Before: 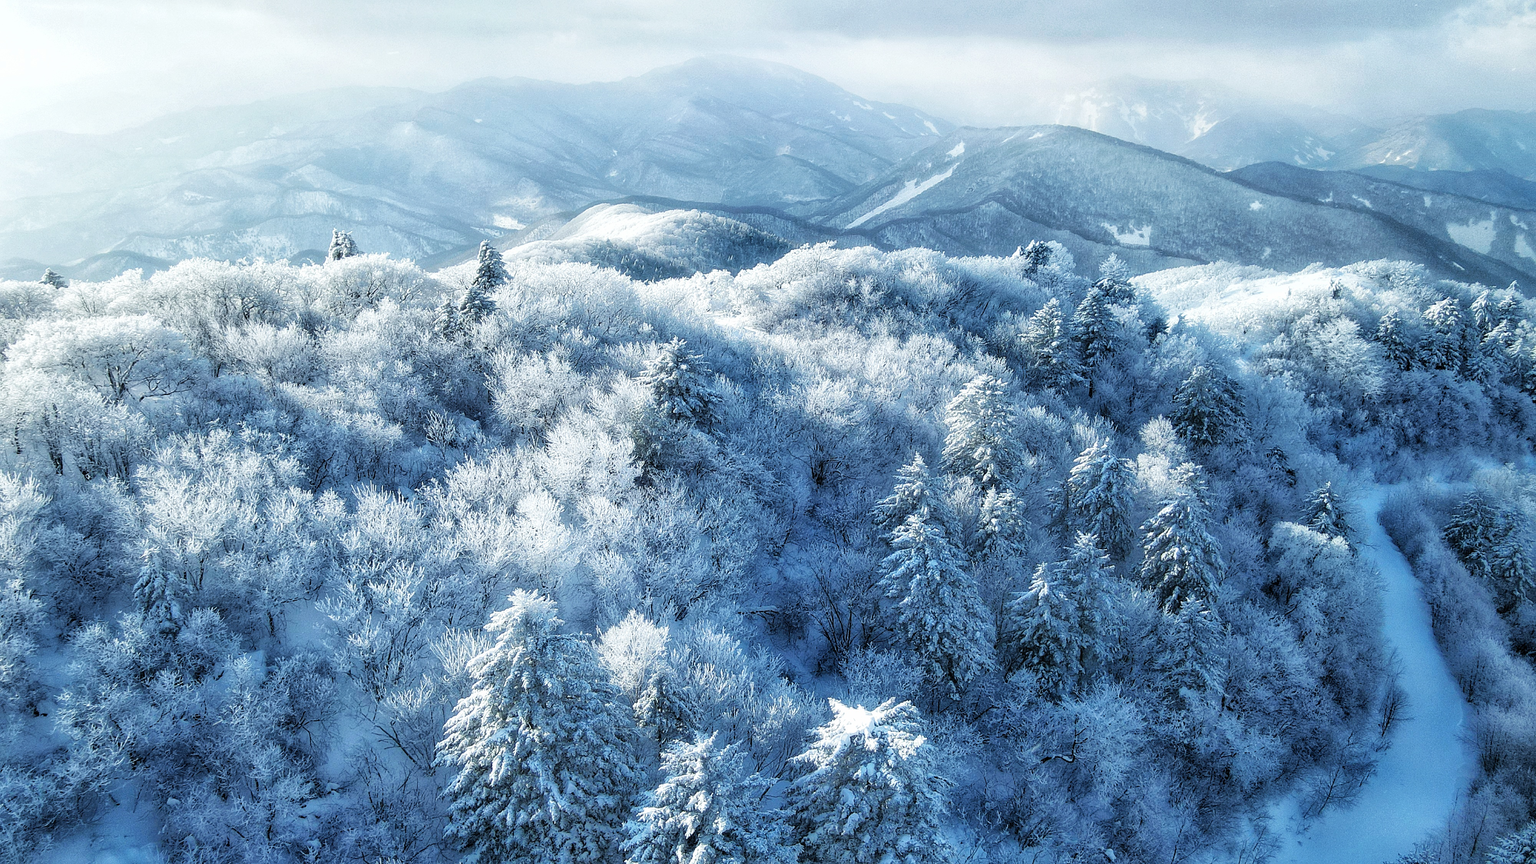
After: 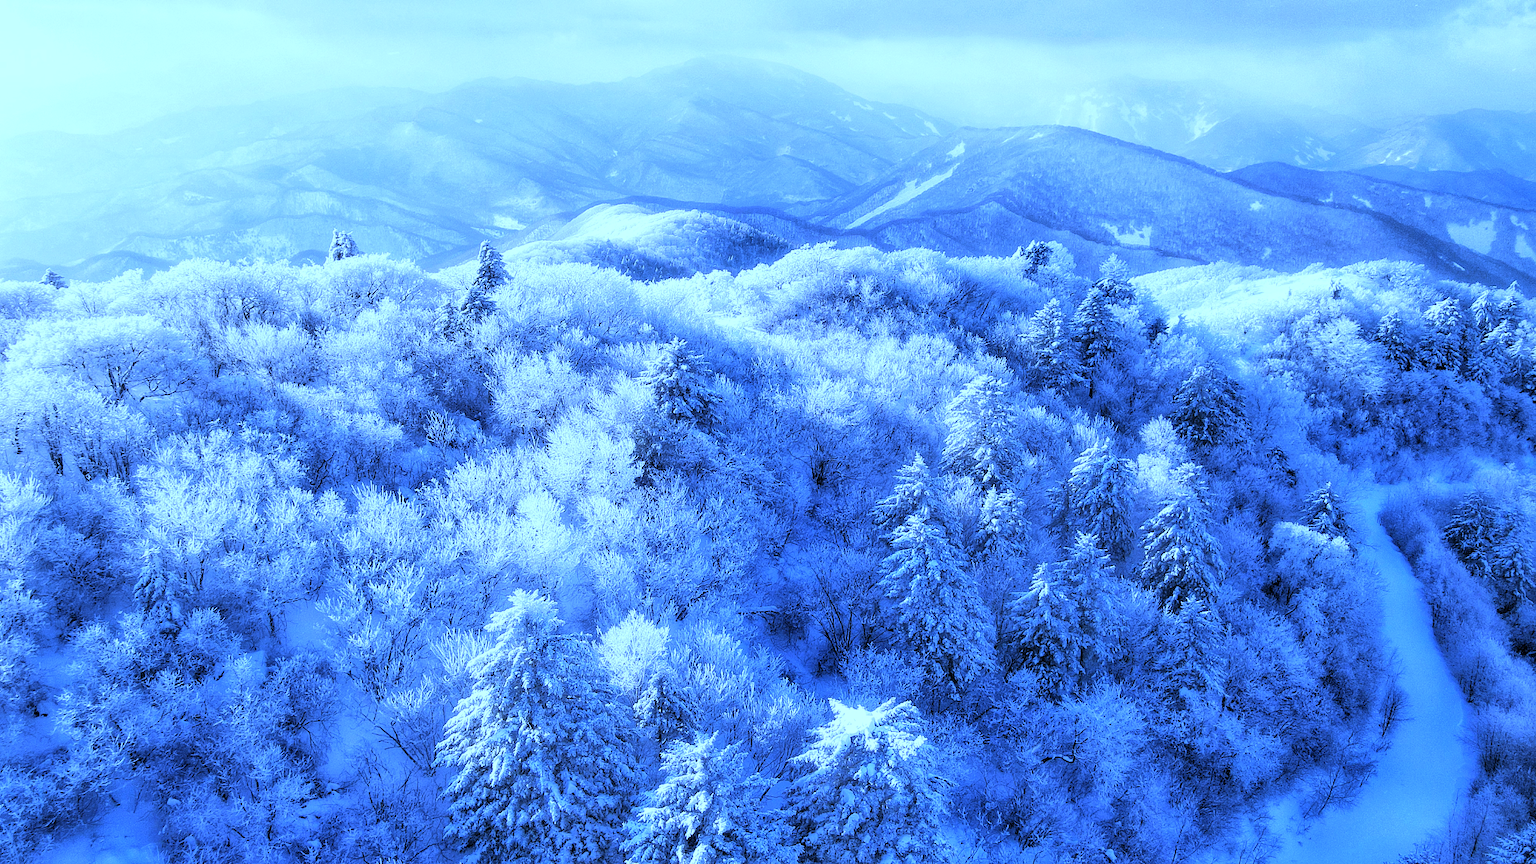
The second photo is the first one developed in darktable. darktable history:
white balance: red 0.766, blue 1.537
exposure: exposure 0.078 EV, compensate highlight preservation false
